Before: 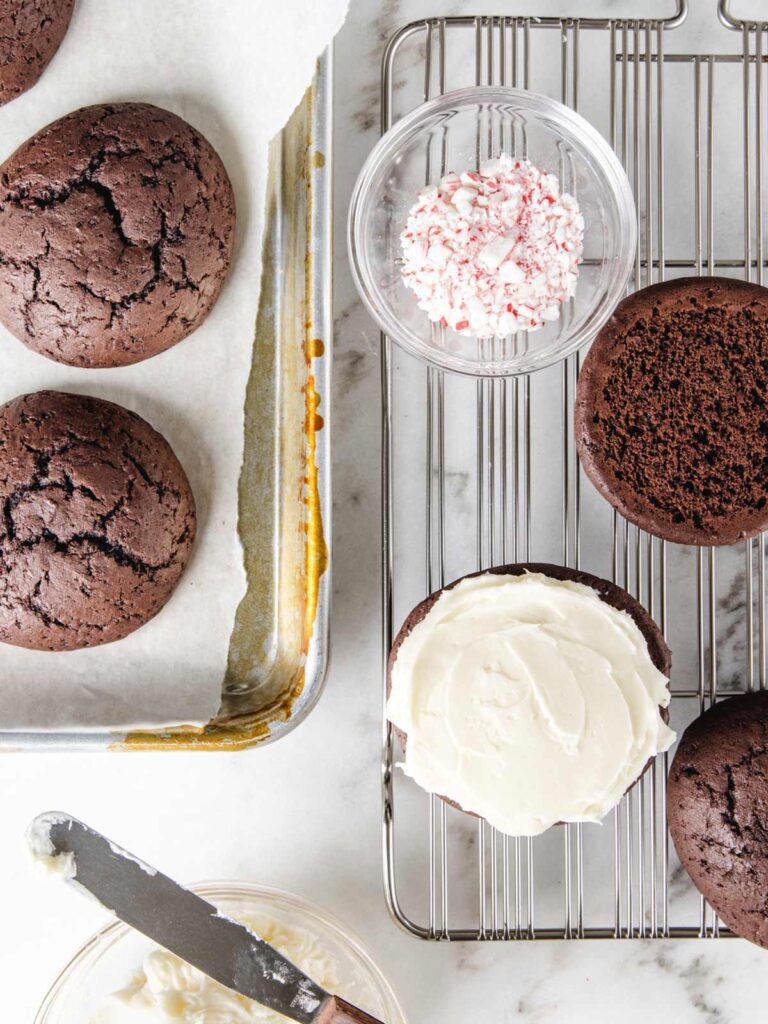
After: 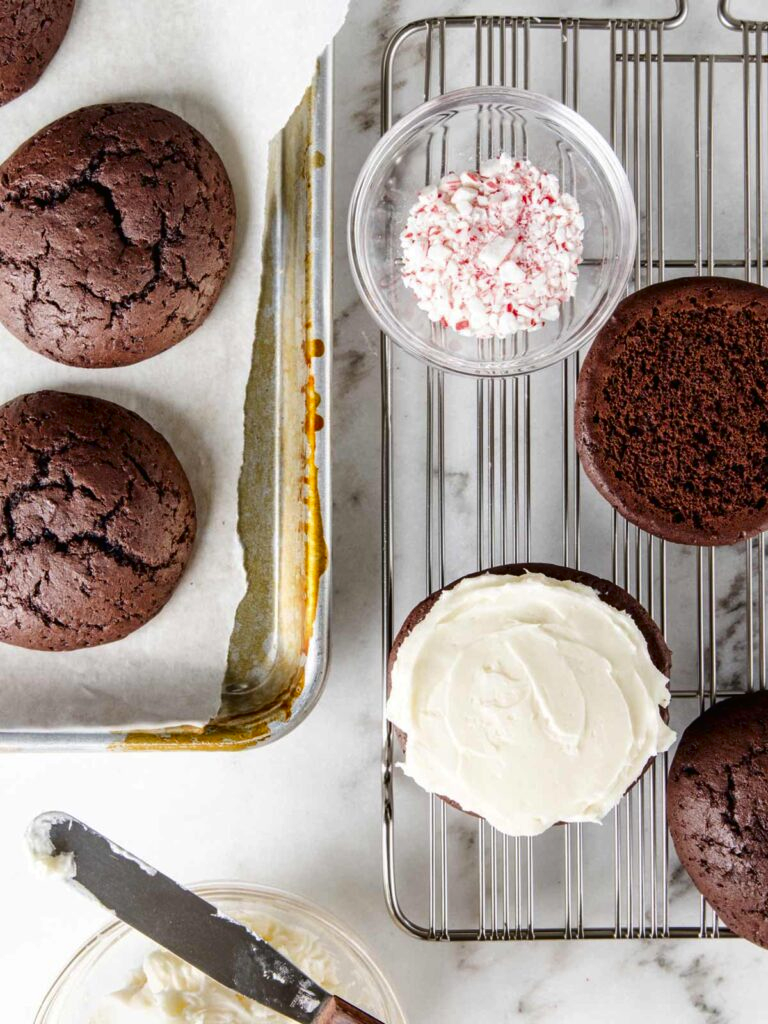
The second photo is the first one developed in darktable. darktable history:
contrast brightness saturation: contrast 0.068, brightness -0.148, saturation 0.11
